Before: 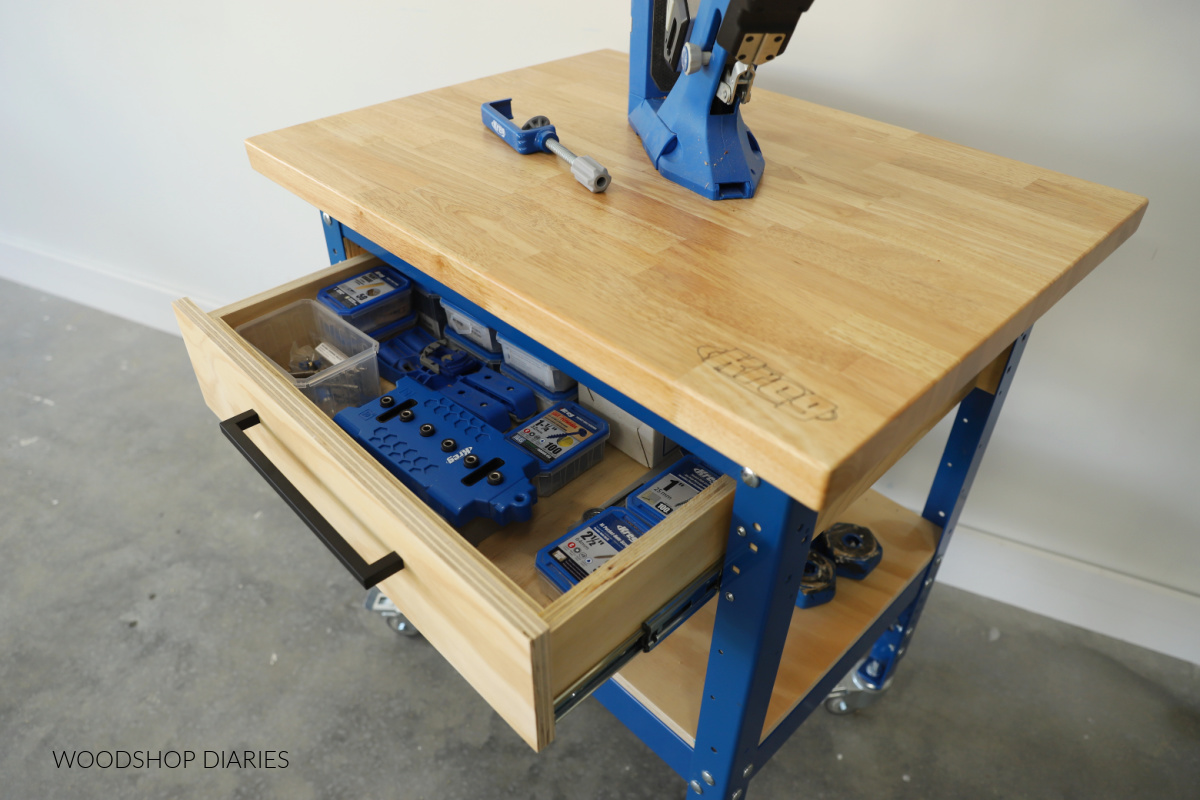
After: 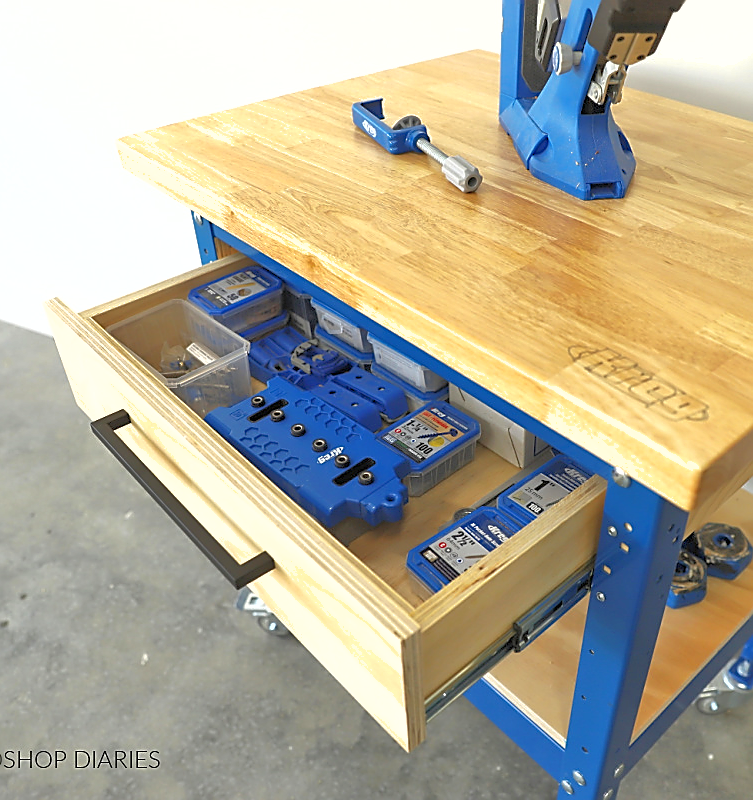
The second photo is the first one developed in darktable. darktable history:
shadows and highlights: on, module defaults
crop: left 10.773%, right 26.471%
sharpen: radius 1.389, amount 1.25, threshold 0.671
exposure: black level correction 0, exposure 0.698 EV, compensate exposure bias true, compensate highlight preservation false
tone equalizer: -7 EV 0.16 EV, -6 EV 0.612 EV, -5 EV 1.13 EV, -4 EV 1.36 EV, -3 EV 1.15 EV, -2 EV 0.6 EV, -1 EV 0.155 EV
